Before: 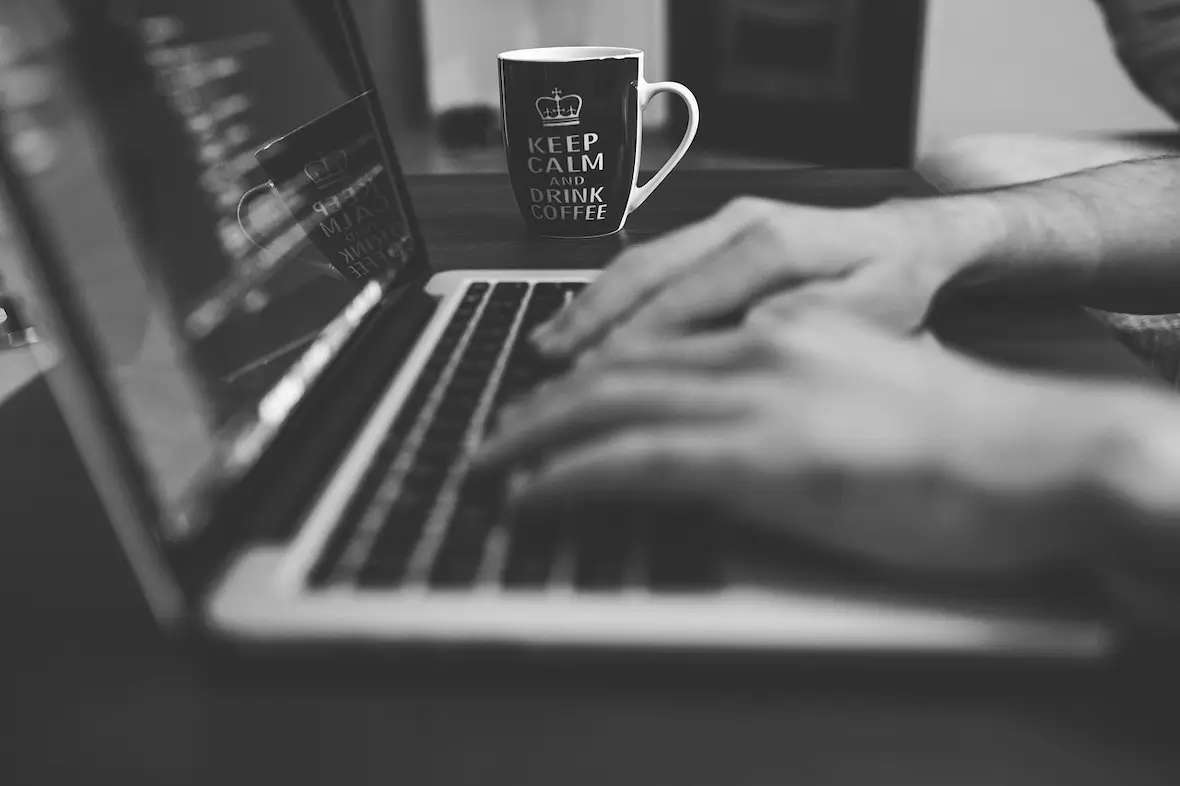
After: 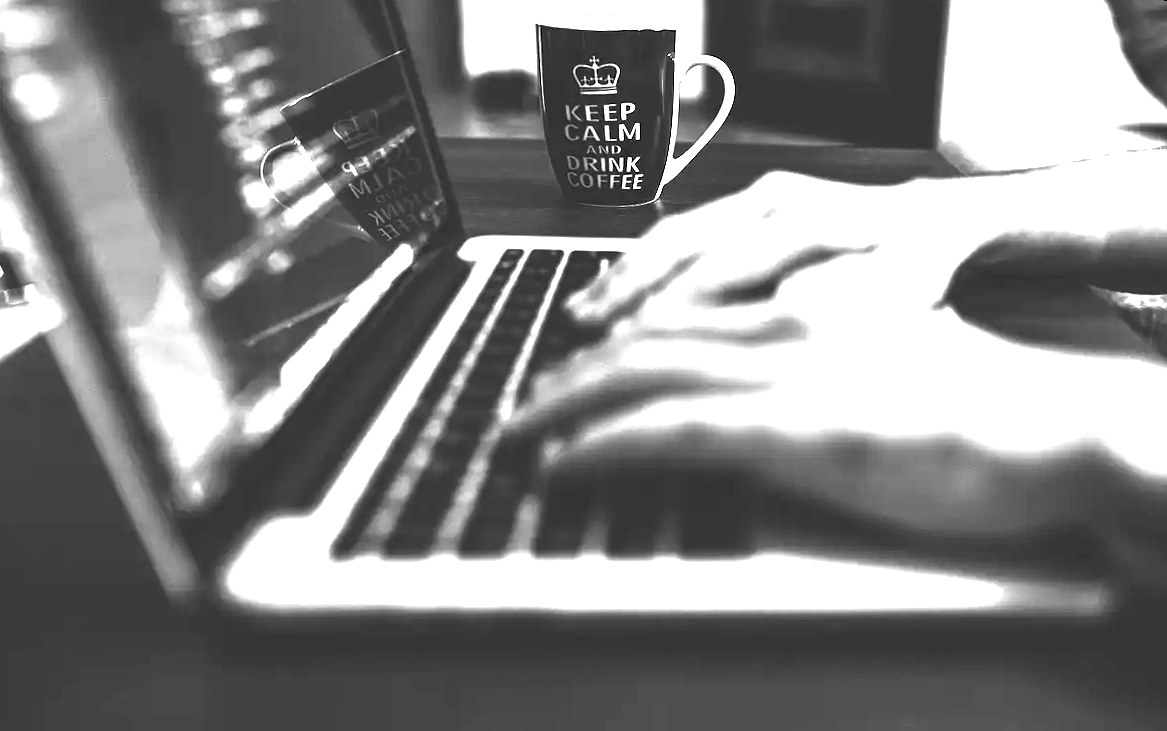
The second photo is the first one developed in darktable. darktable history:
exposure: black level correction 0, exposure 2.088 EV, compensate exposure bias true, compensate highlight preservation false
white balance: red 1.066, blue 1.119
monochrome: on, module defaults
rotate and perspective: rotation 0.679°, lens shift (horizontal) 0.136, crop left 0.009, crop right 0.991, crop top 0.078, crop bottom 0.95
levels: levels [0, 0.618, 1]
